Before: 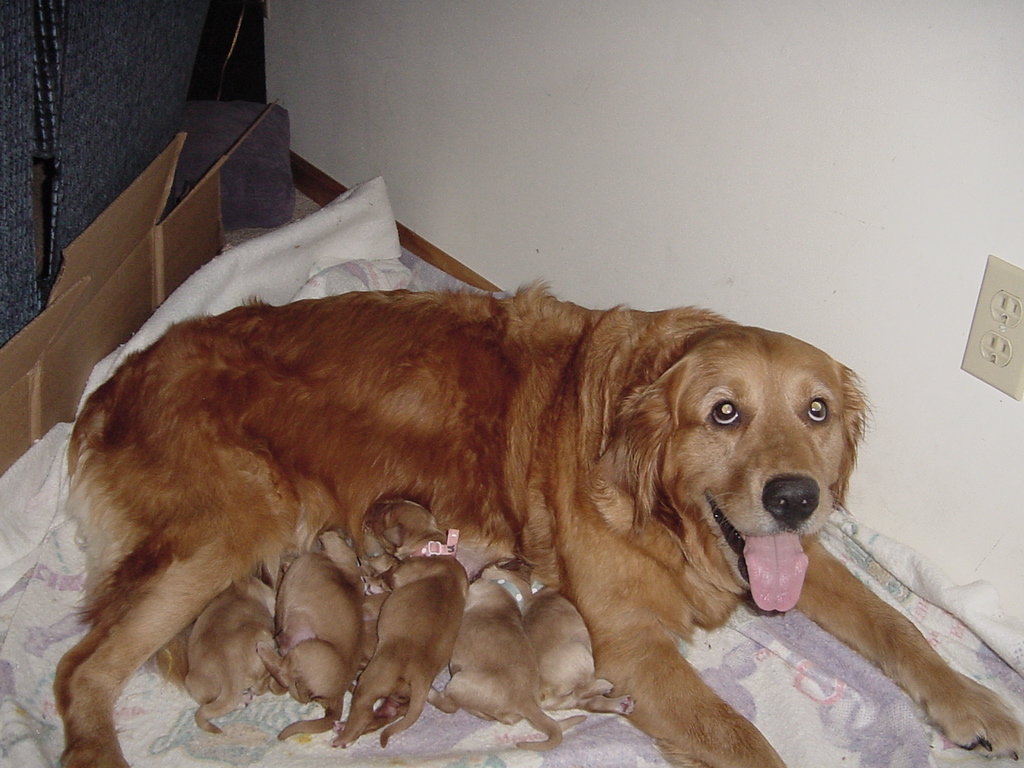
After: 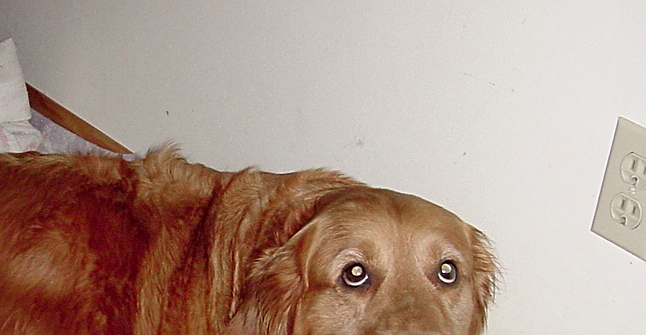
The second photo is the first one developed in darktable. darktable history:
exposure: black level correction 0.005, exposure 0.286 EV, compensate highlight preservation false
sharpen: radius 2.17, amount 0.382, threshold 0.156
base curve: curves: ch0 [(0, 0) (0.297, 0.298) (1, 1)], preserve colors none
crop: left 36.171%, top 18.024%, right 0.709%, bottom 38.319%
color zones: curves: ch0 [(0, 0.466) (0.128, 0.466) (0.25, 0.5) (0.375, 0.456) (0.5, 0.5) (0.625, 0.5) (0.737, 0.652) (0.875, 0.5)]; ch1 [(0, 0.603) (0.125, 0.618) (0.261, 0.348) (0.372, 0.353) (0.497, 0.363) (0.611, 0.45) (0.731, 0.427) (0.875, 0.518) (0.998, 0.652)]; ch2 [(0, 0.559) (0.125, 0.451) (0.253, 0.564) (0.37, 0.578) (0.5, 0.466) (0.625, 0.471) (0.731, 0.471) (0.88, 0.485)]
